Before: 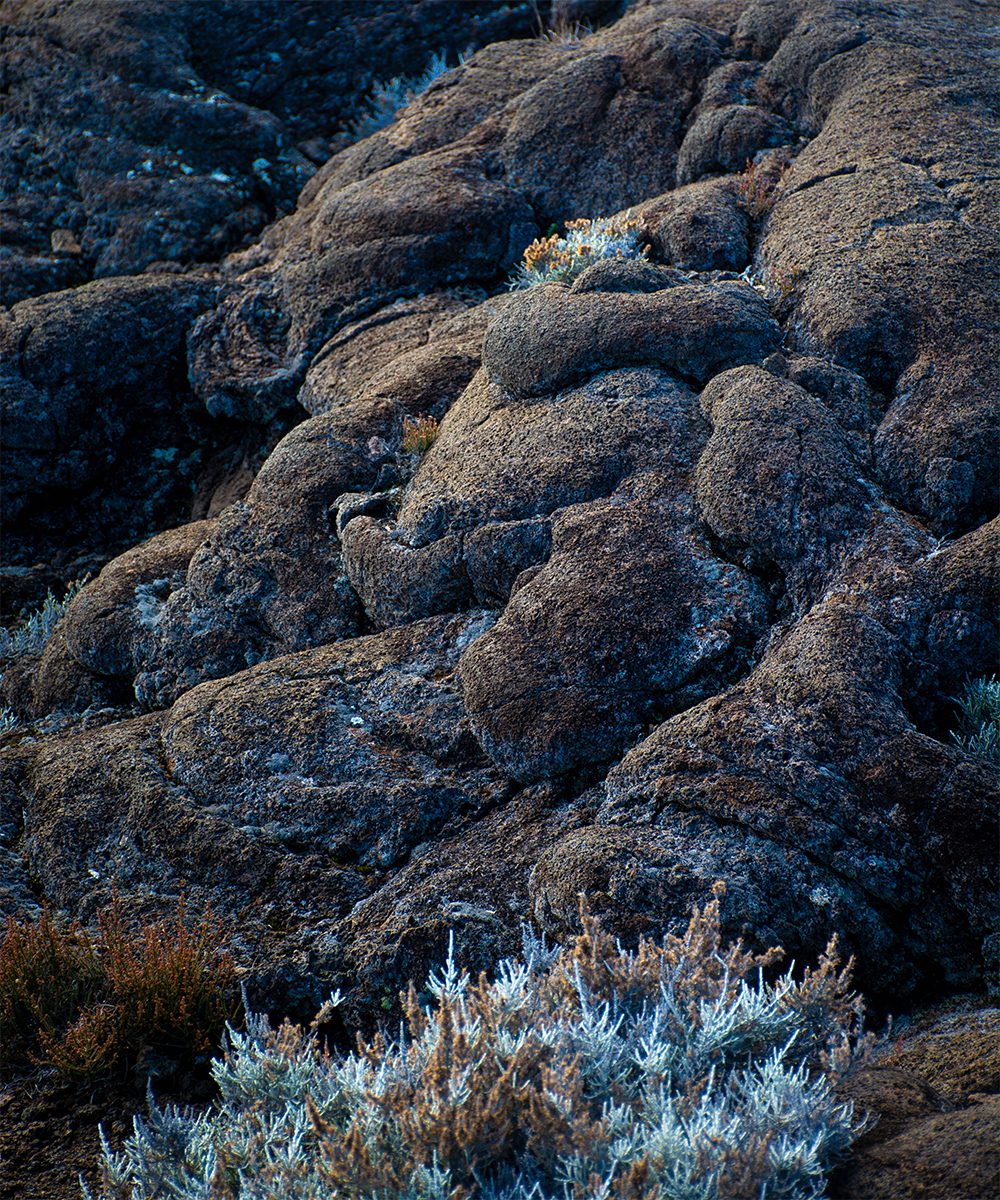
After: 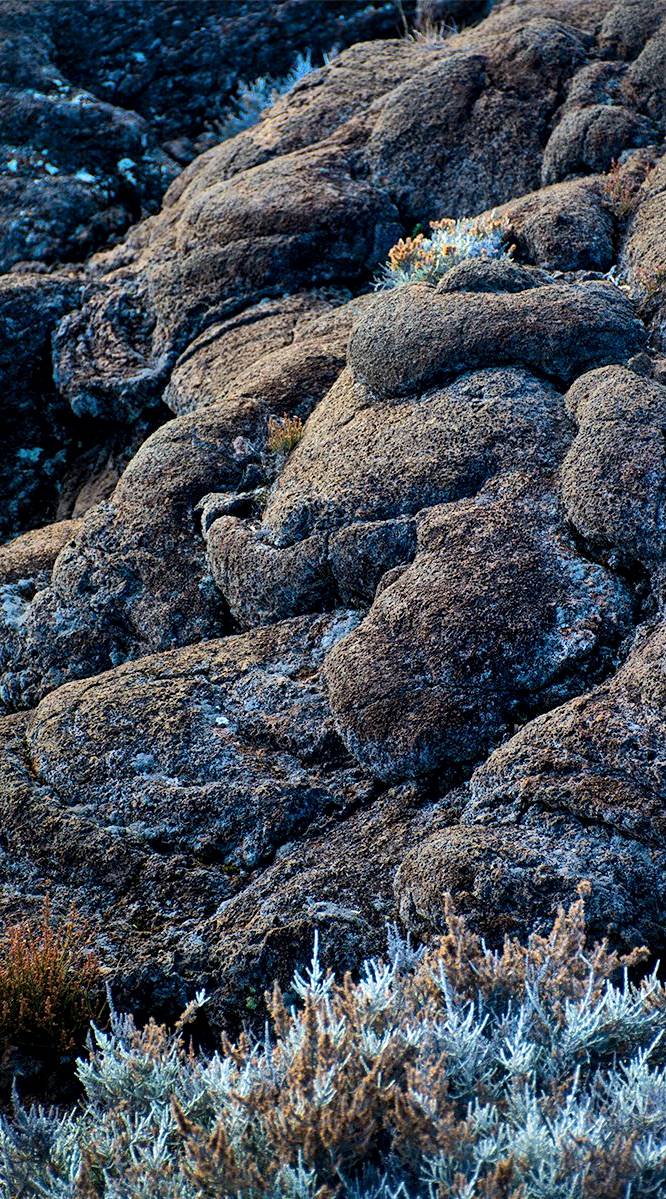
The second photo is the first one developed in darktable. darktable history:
shadows and highlights: low approximation 0.01, soften with gaussian
local contrast: mode bilateral grid, contrast 20, coarseness 50, detail 150%, midtone range 0.2
crop and rotate: left 13.537%, right 19.796%
